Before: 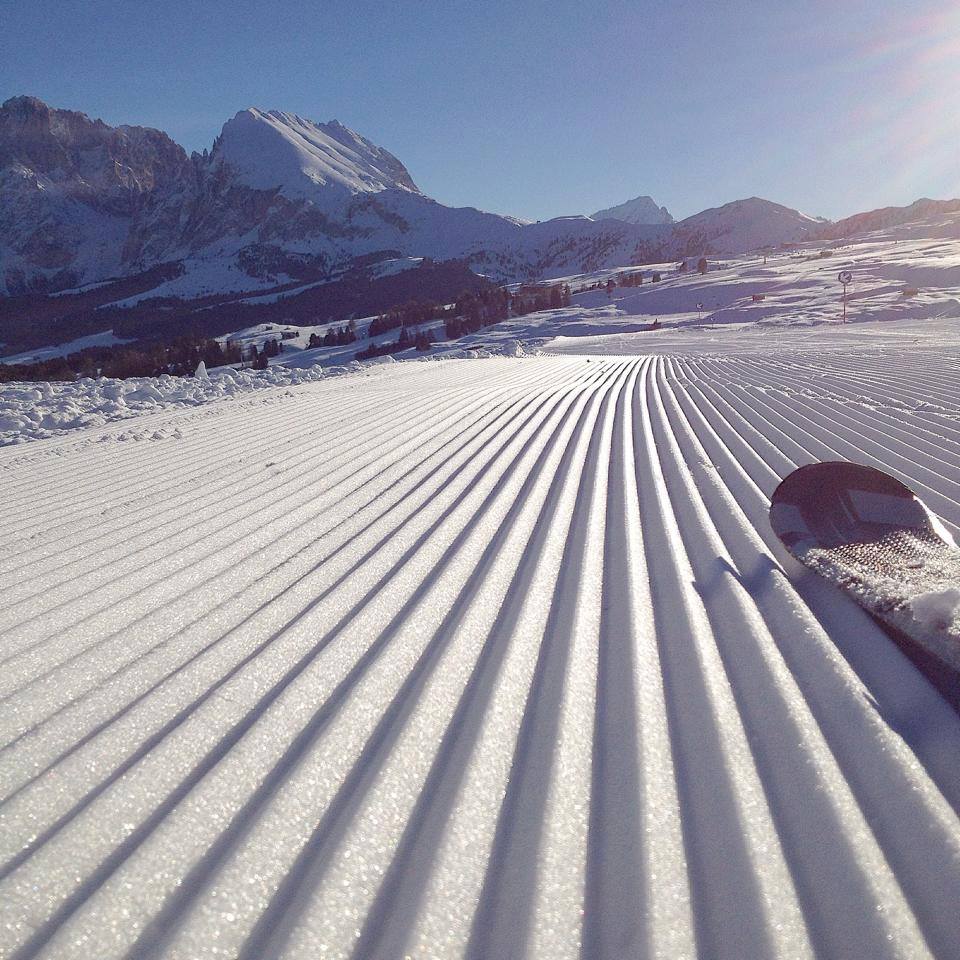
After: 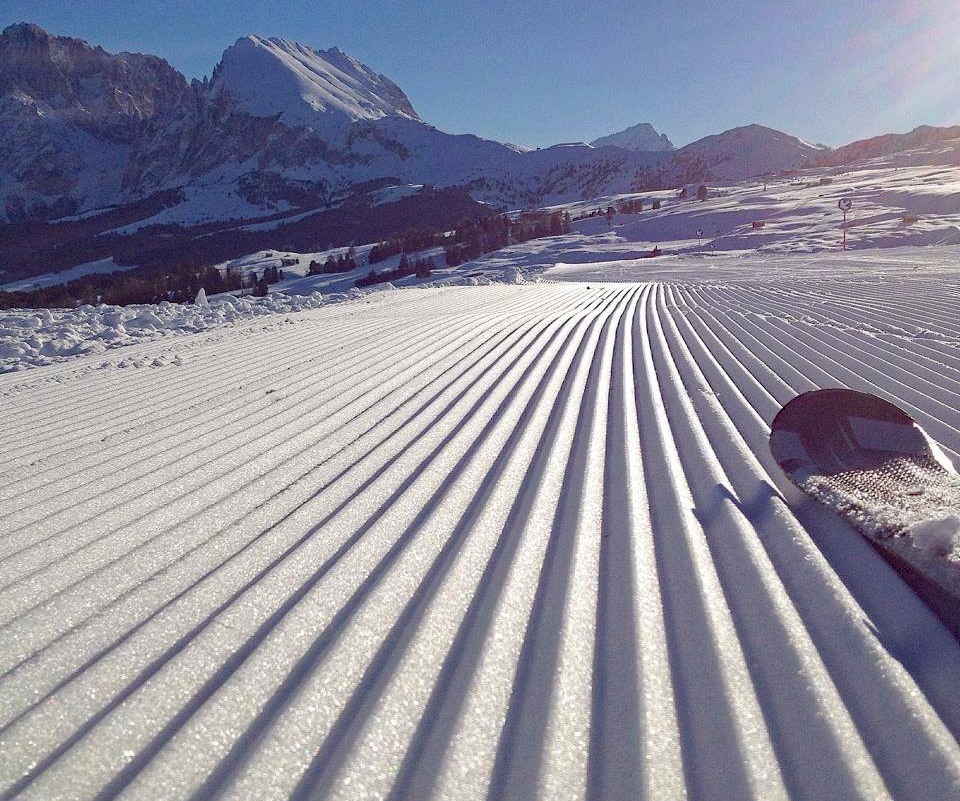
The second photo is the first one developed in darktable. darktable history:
crop: top 7.625%, bottom 8.027%
haze removal: strength 0.29, distance 0.25, compatibility mode true, adaptive false
